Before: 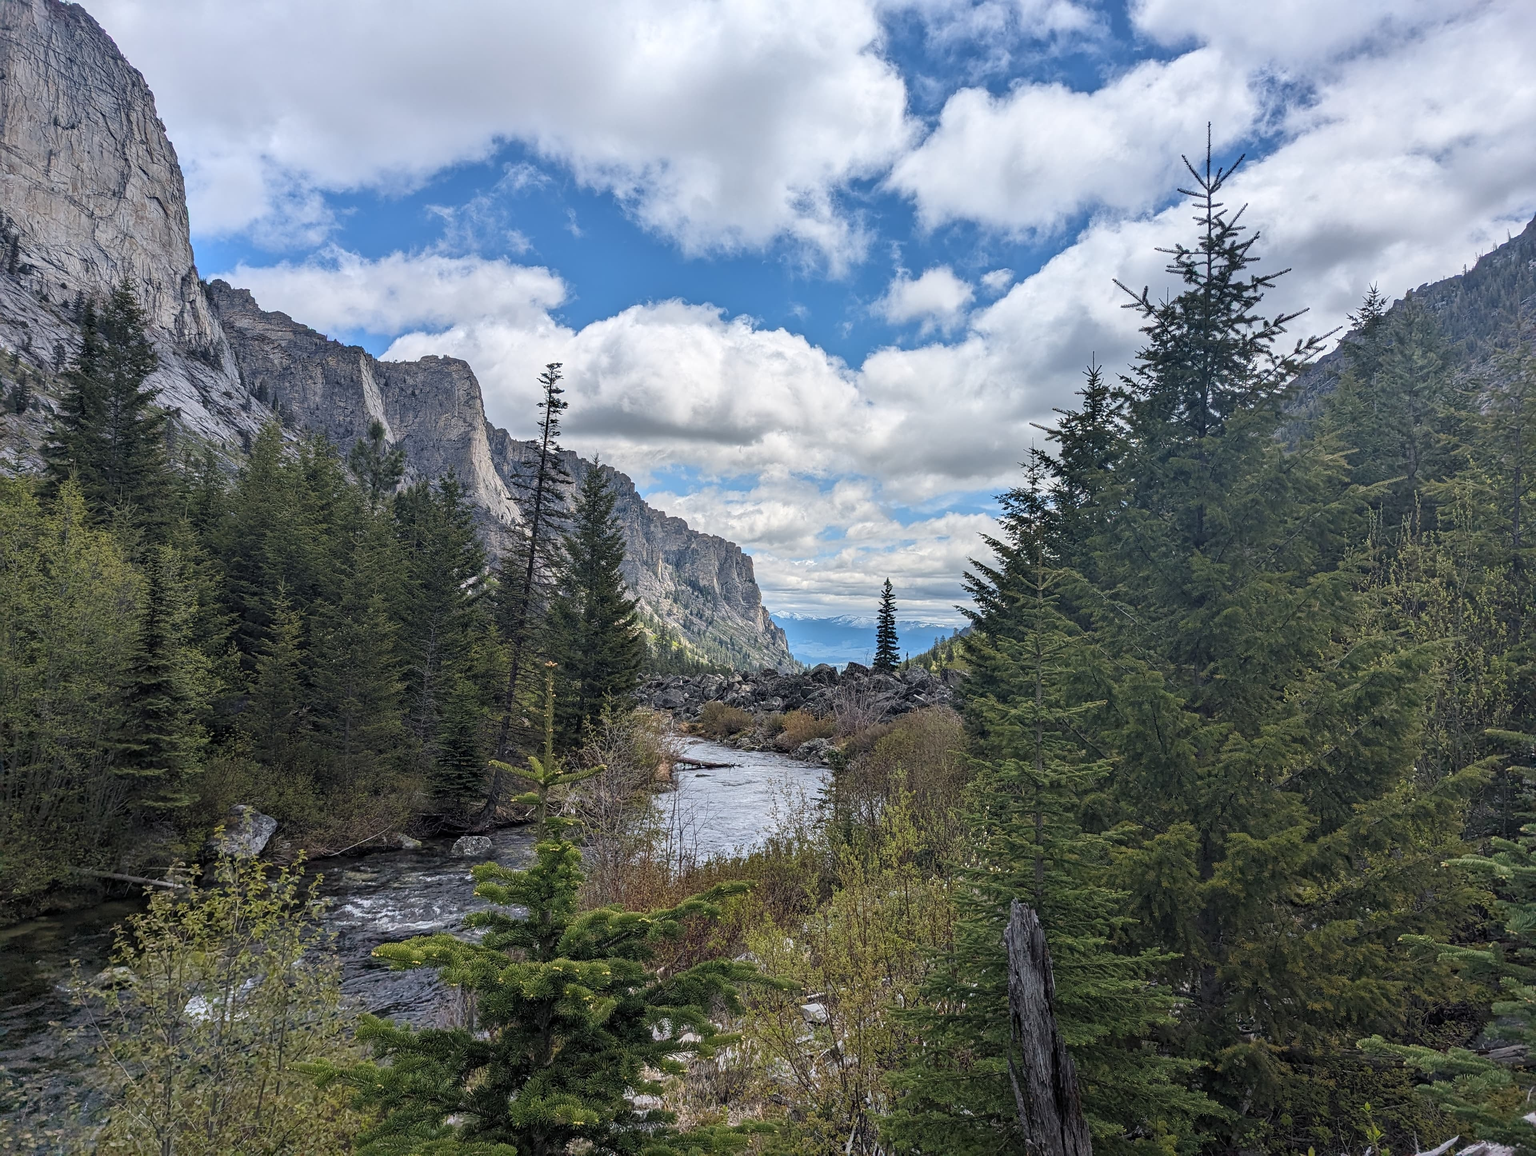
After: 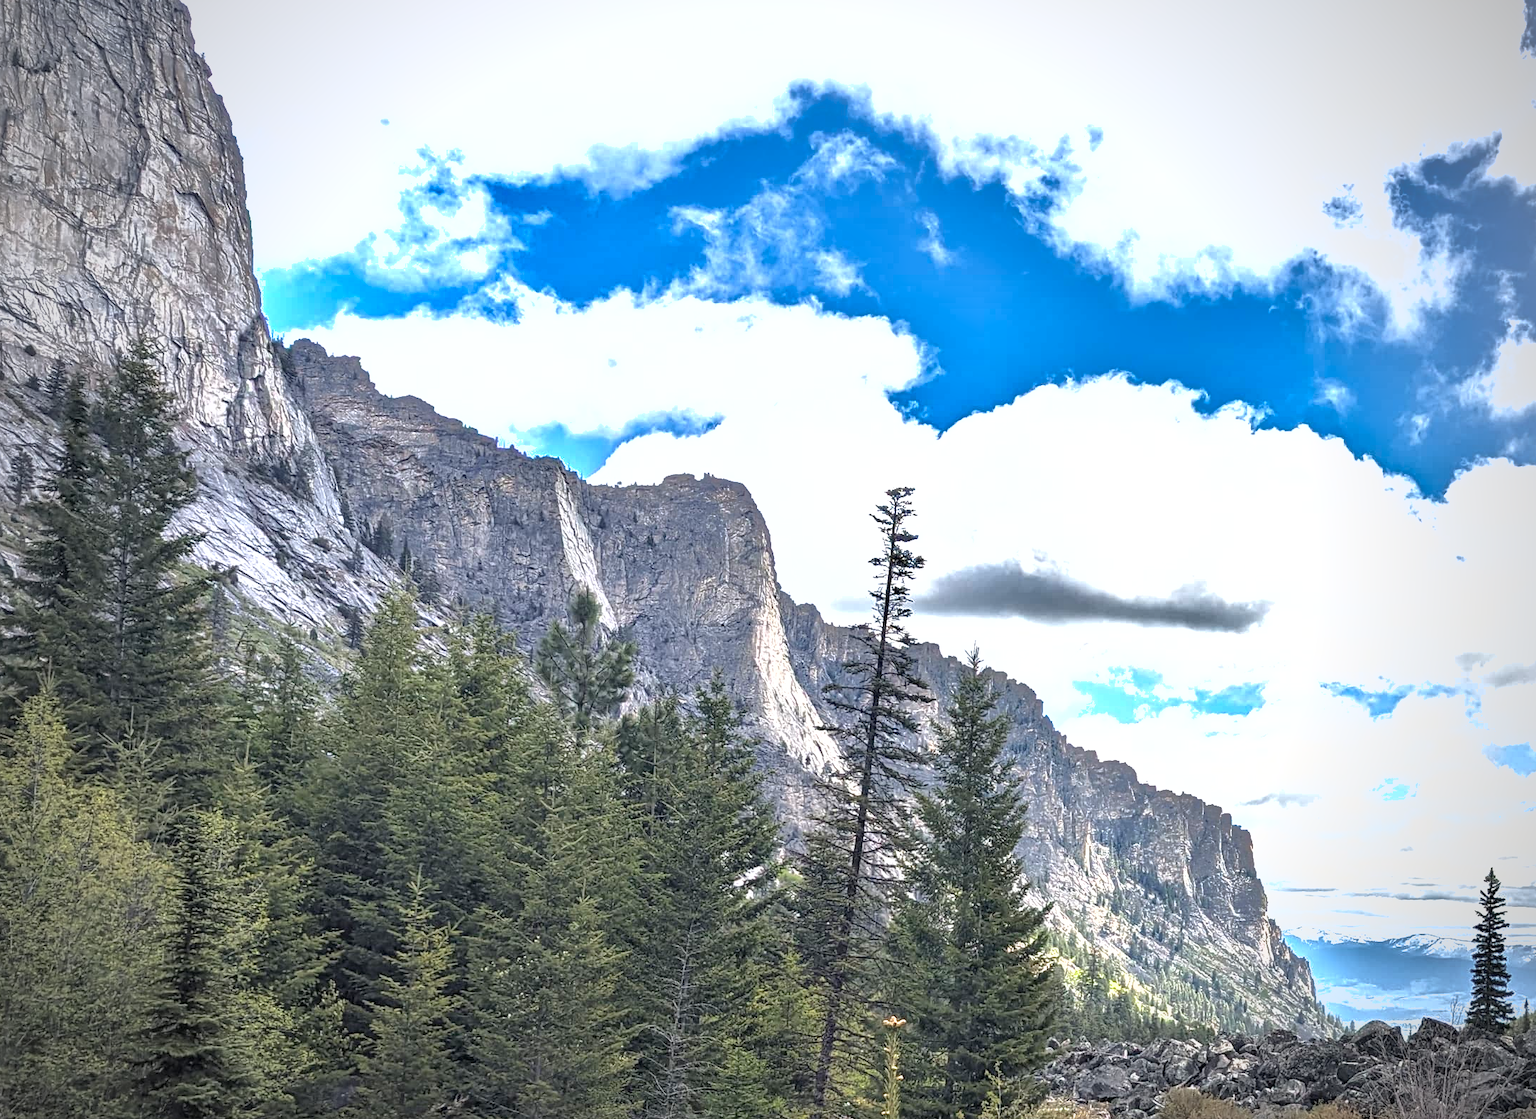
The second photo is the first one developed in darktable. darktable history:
shadows and highlights: shadows 39.28, highlights -59.75
exposure: black level correction 0, exposure 1.193 EV, compensate exposure bias true, compensate highlight preservation false
vignetting: fall-off start 71.72%
crop and rotate: left 3.051%, top 7.708%, right 40.568%, bottom 37.691%
